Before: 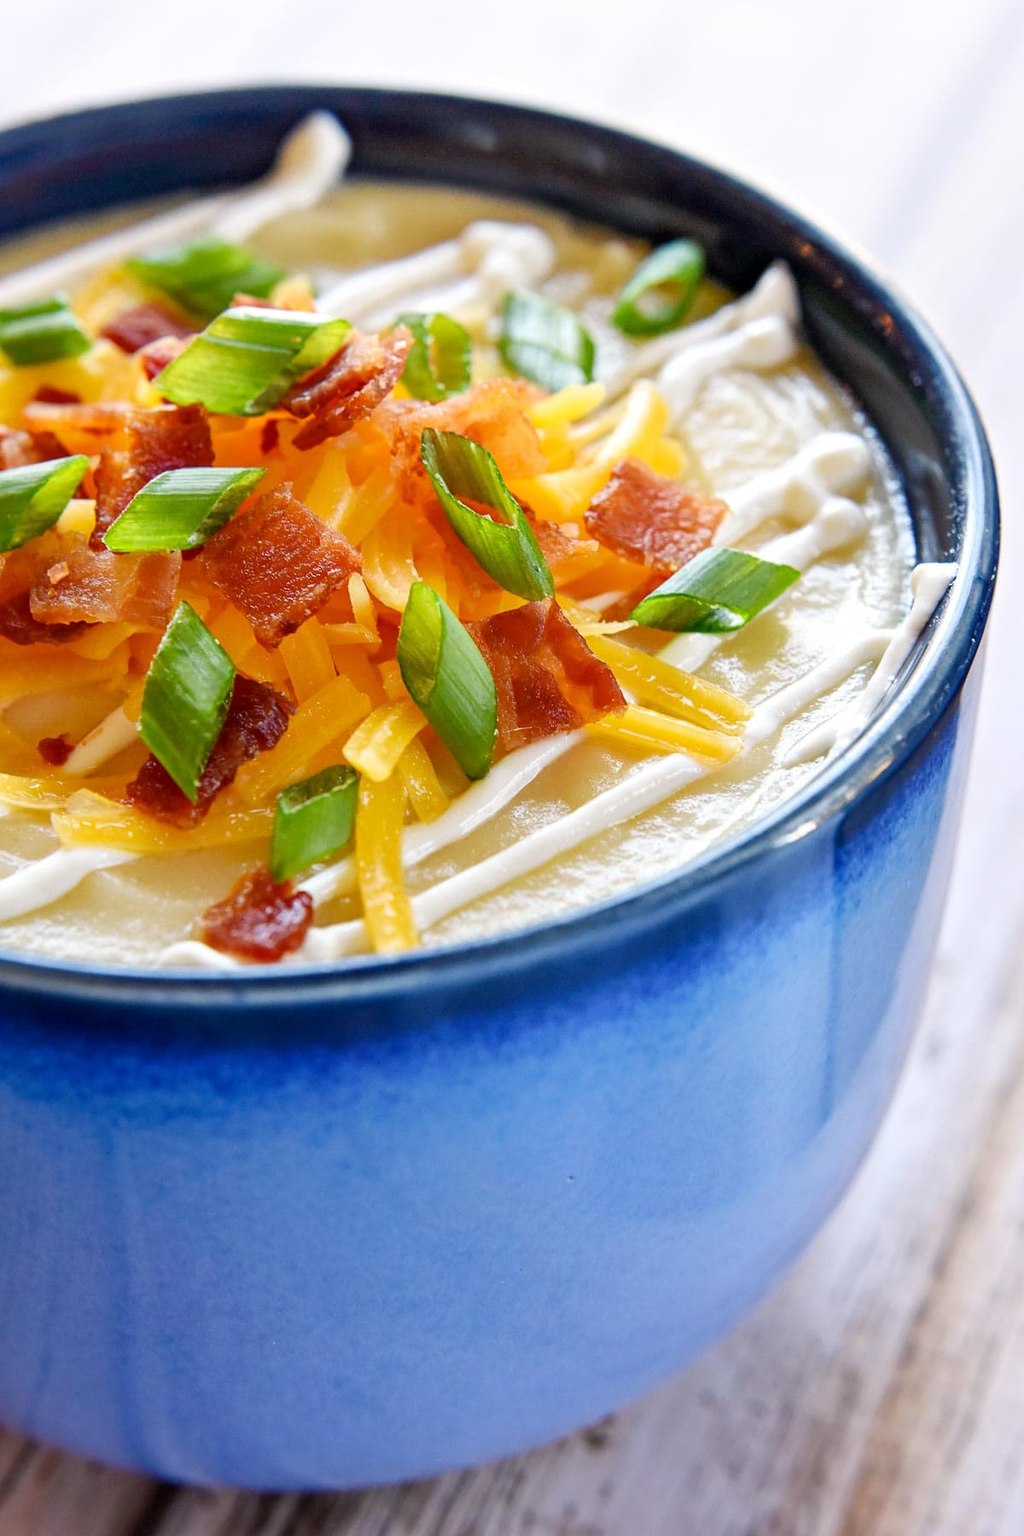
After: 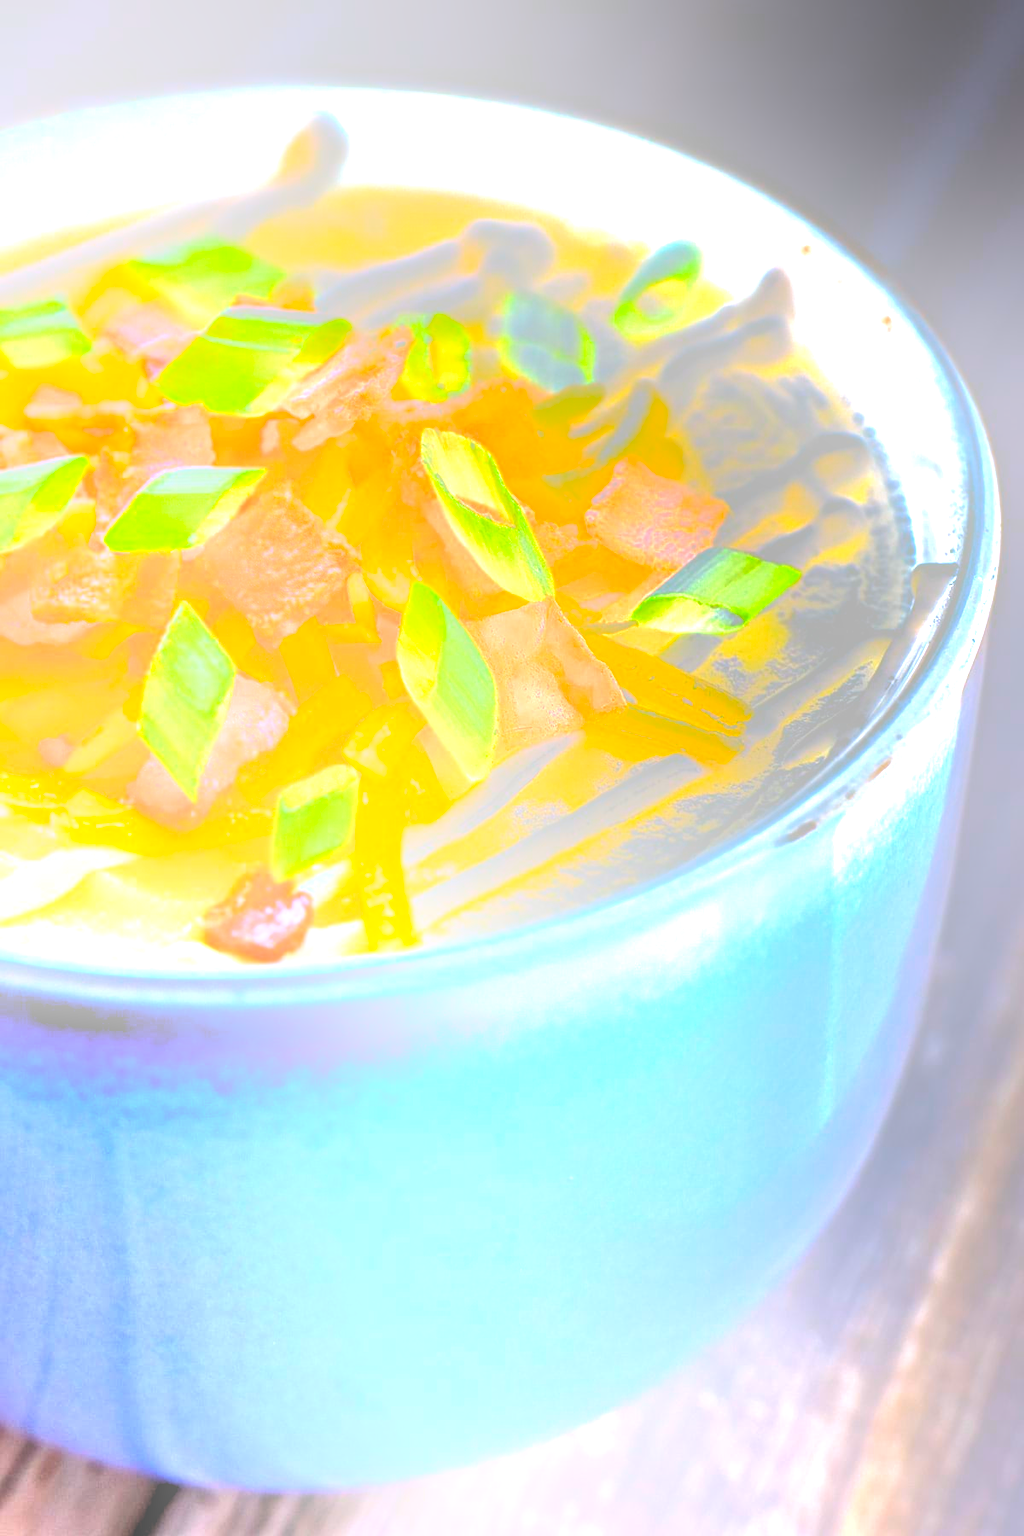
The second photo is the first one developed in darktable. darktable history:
exposure: black level correction 0, exposure 1.3 EV, compensate highlight preservation false
rgb levels: levels [[0.01, 0.419, 0.839], [0, 0.5, 1], [0, 0.5, 1]]
levels: levels [0.052, 0.496, 0.908]
bloom: size 40%
local contrast: on, module defaults
